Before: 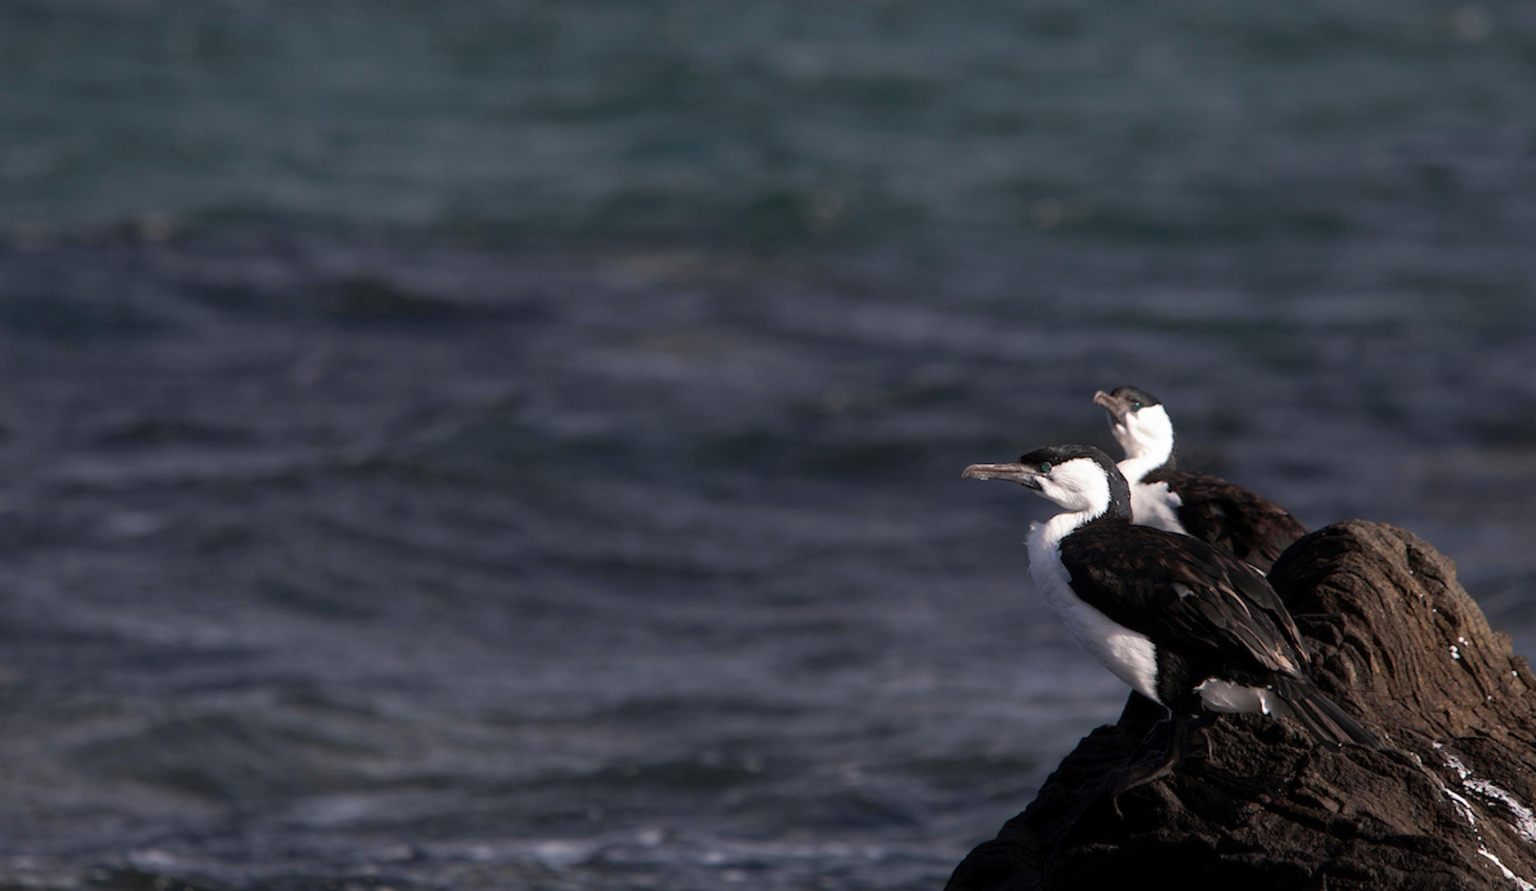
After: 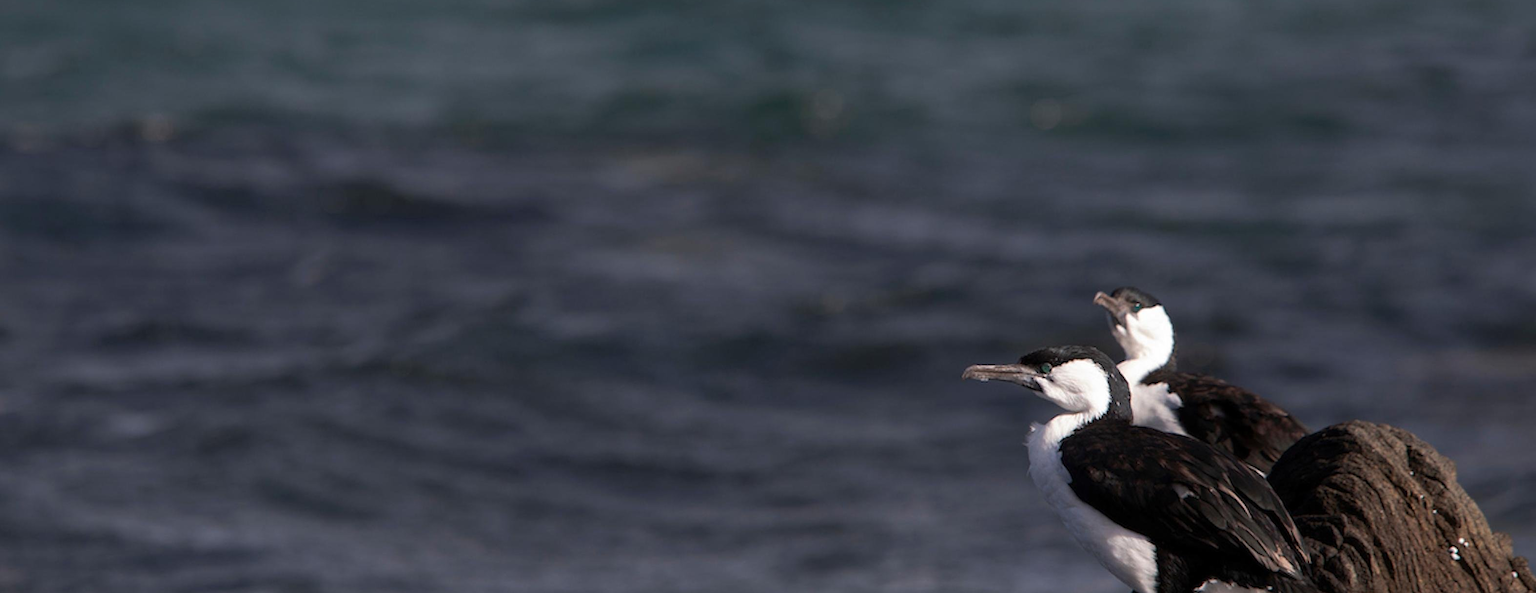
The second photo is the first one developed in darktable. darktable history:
crop: top 11.186%, bottom 22.192%
sharpen: amount 0.208
